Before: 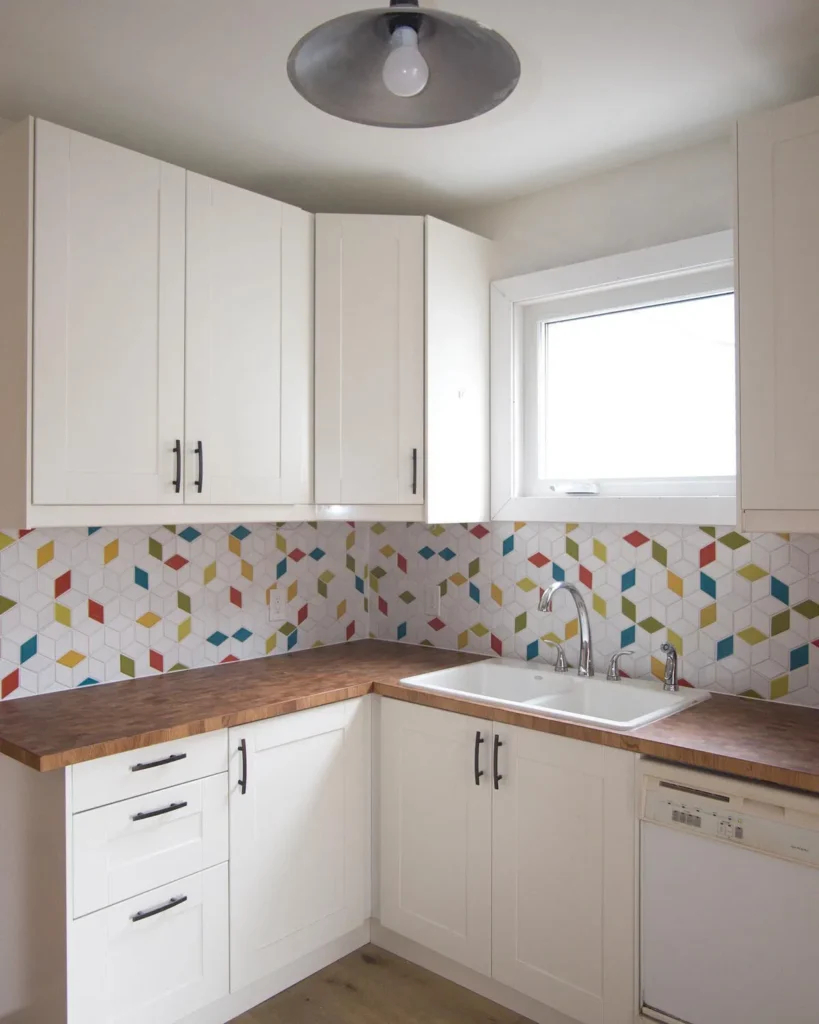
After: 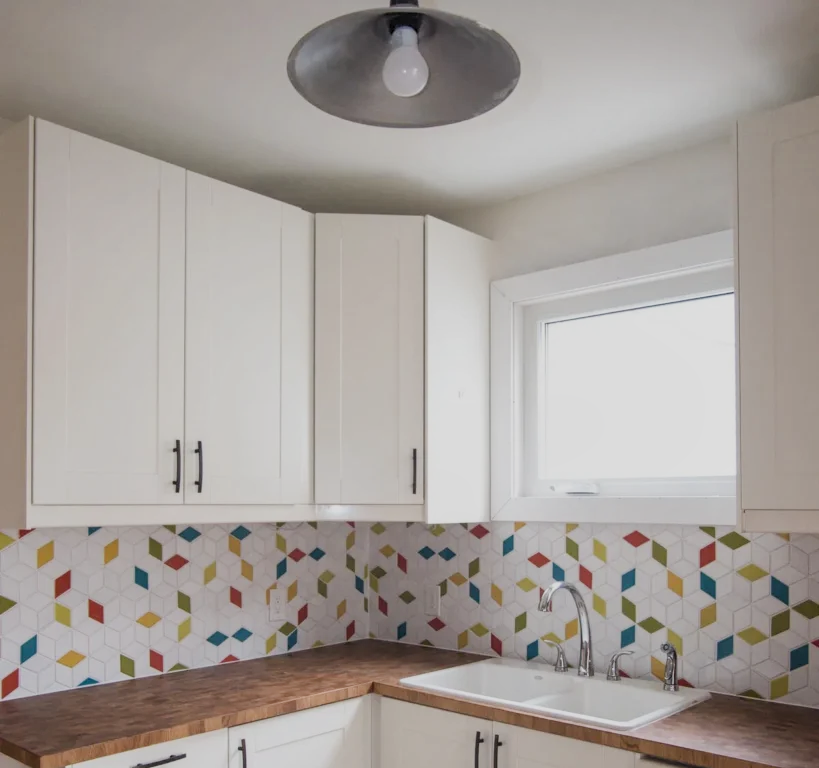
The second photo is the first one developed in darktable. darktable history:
crop: bottom 24.981%
filmic rgb: black relative exposure -7.65 EV, white relative exposure 4.56 EV, hardness 3.61
tone curve: curves: ch0 [(0, 0) (0.003, 0.04) (0.011, 0.053) (0.025, 0.077) (0.044, 0.104) (0.069, 0.127) (0.1, 0.15) (0.136, 0.177) (0.177, 0.215) (0.224, 0.254) (0.277, 0.3) (0.335, 0.355) (0.399, 0.41) (0.468, 0.477) (0.543, 0.554) (0.623, 0.636) (0.709, 0.72) (0.801, 0.804) (0.898, 0.892) (1, 1)], color space Lab, independent channels, preserve colors none
local contrast: detail 130%
